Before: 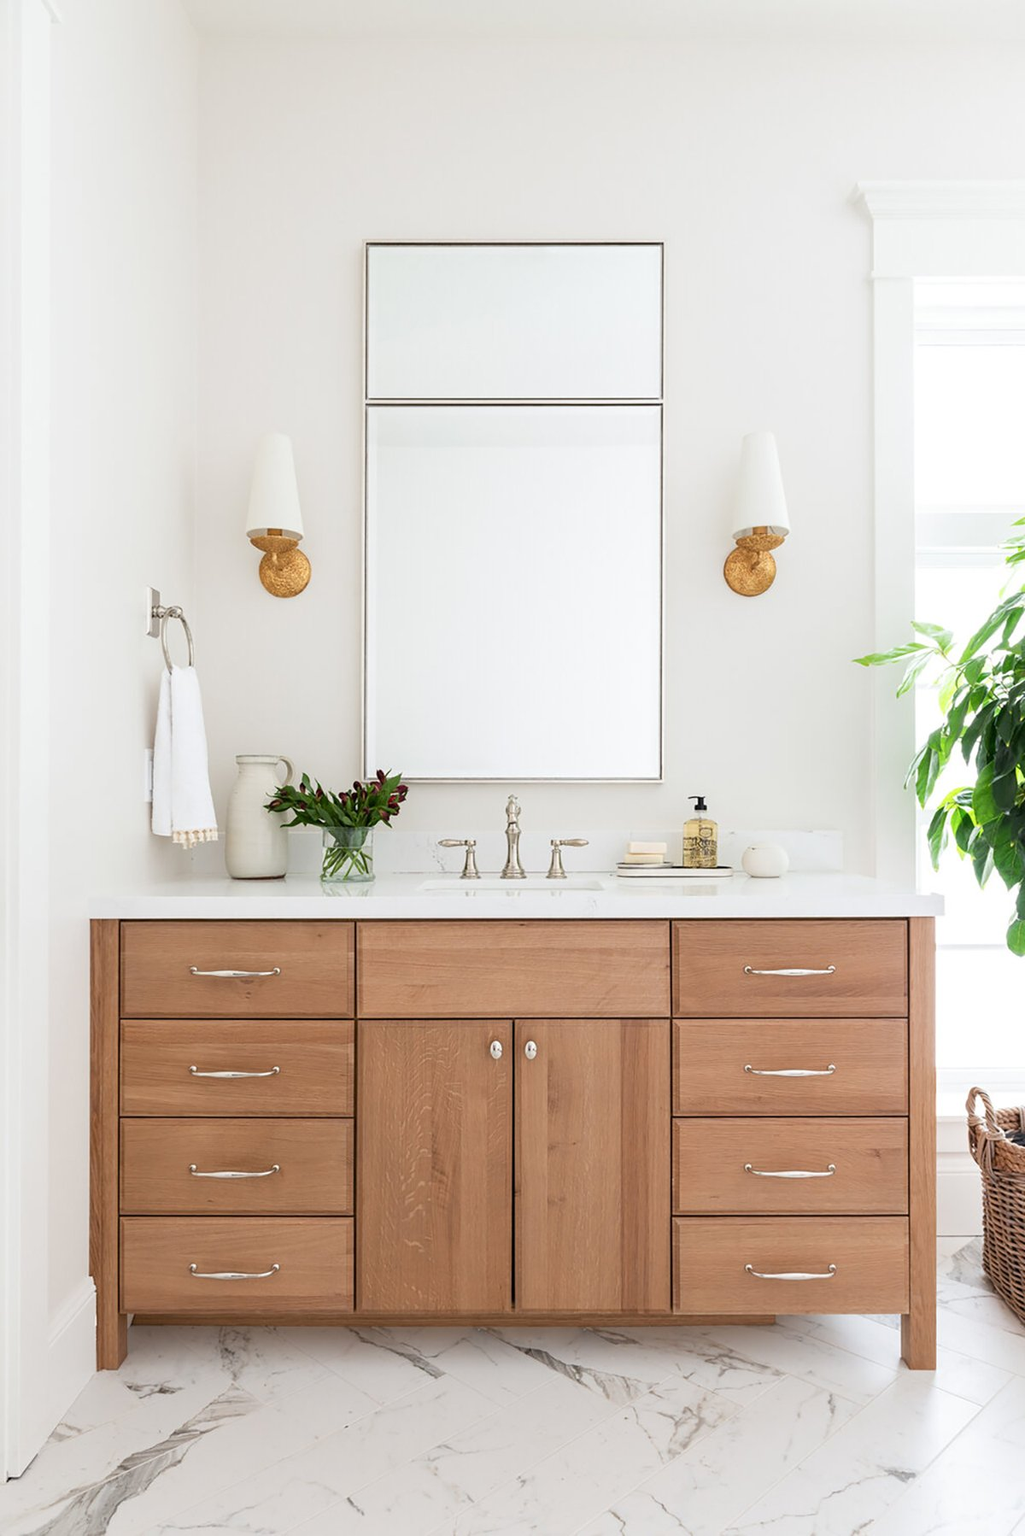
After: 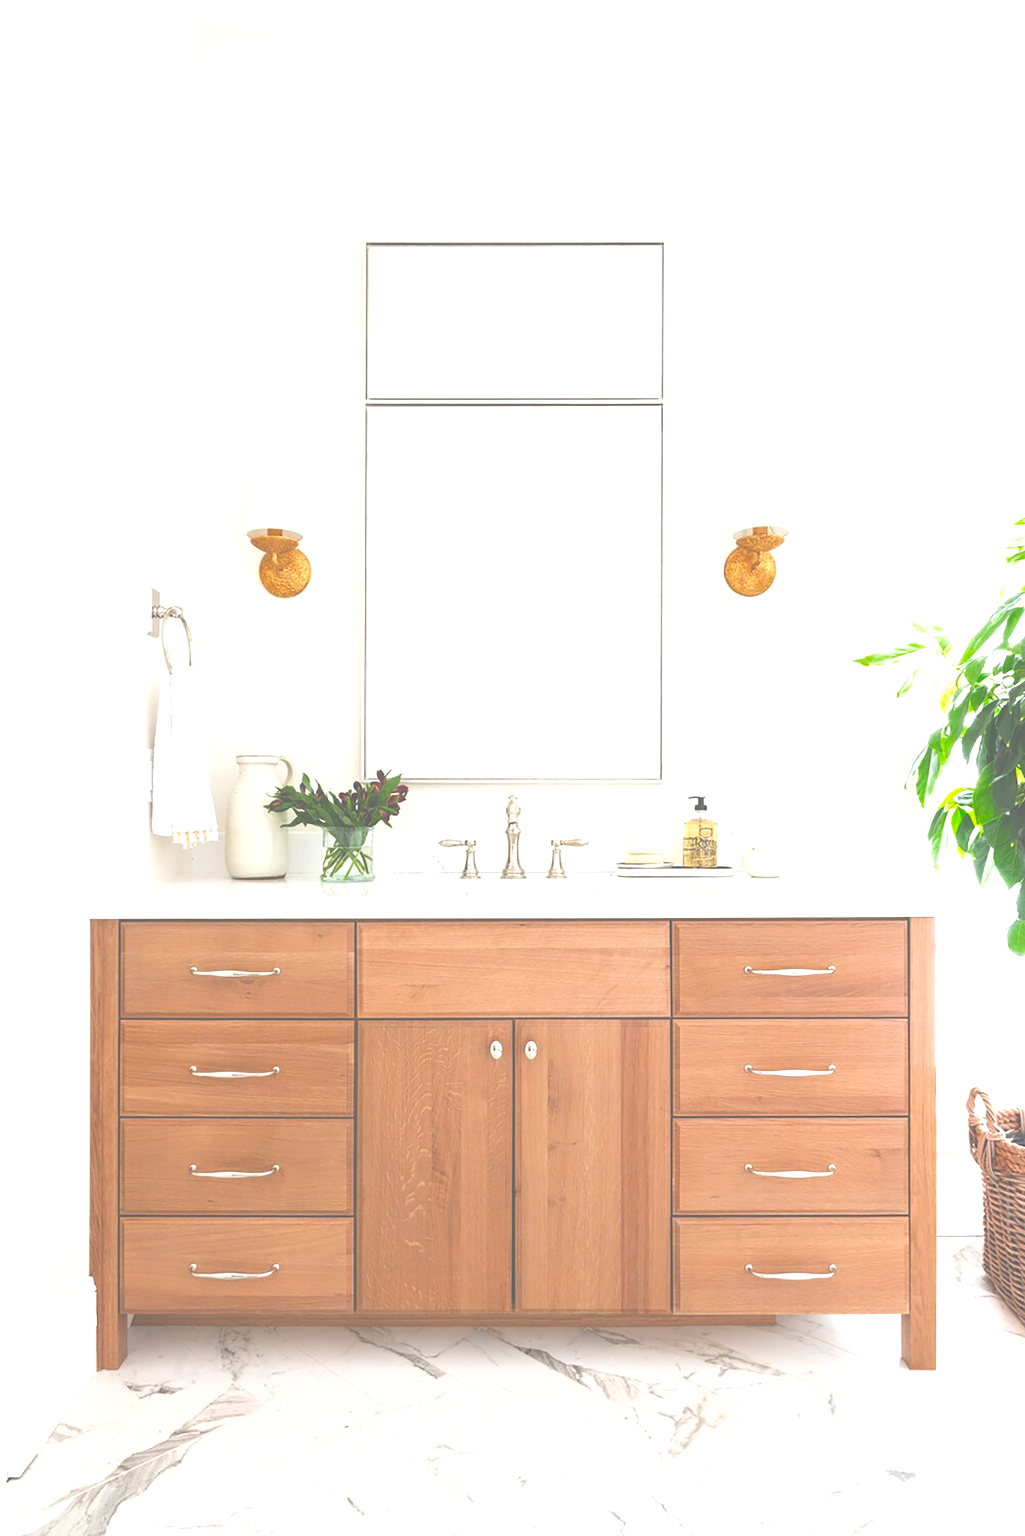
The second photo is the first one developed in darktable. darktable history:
tone equalizer: -8 EV -0.771 EV, -7 EV -0.696 EV, -6 EV -0.601 EV, -5 EV -0.413 EV, -3 EV 0.386 EV, -2 EV 0.6 EV, -1 EV 0.696 EV, +0 EV 0.723 EV, smoothing 1
color balance rgb: perceptual saturation grading › global saturation 30.125%, saturation formula JzAzBz (2021)
exposure: black level correction -0.087, compensate highlight preservation false
